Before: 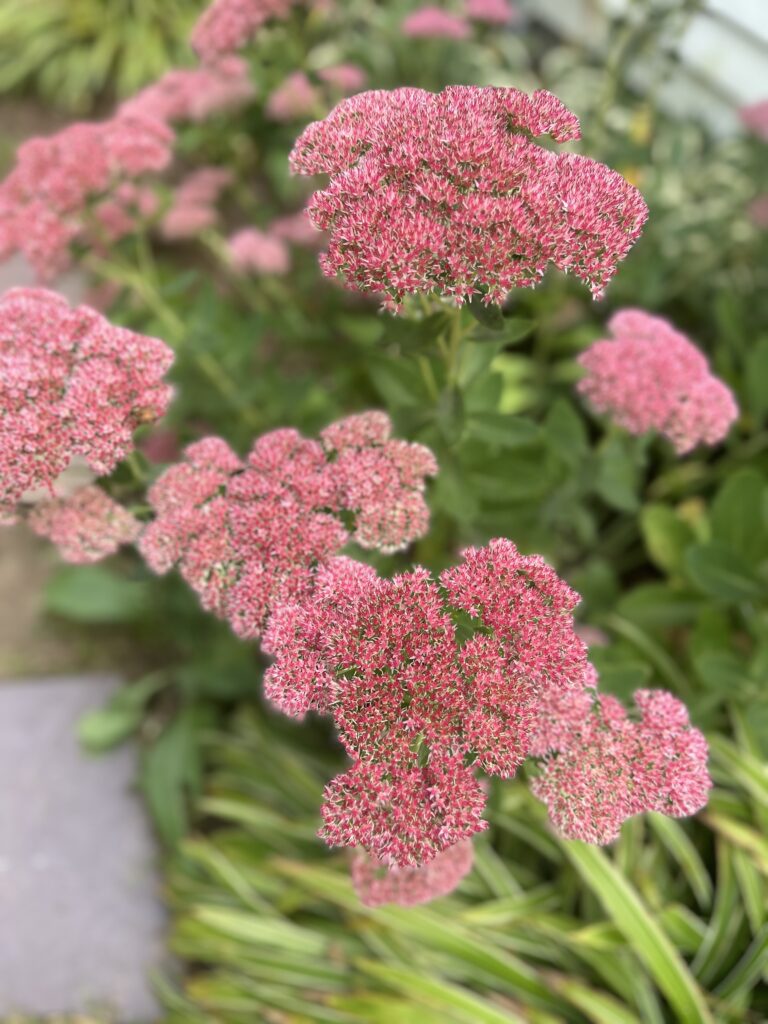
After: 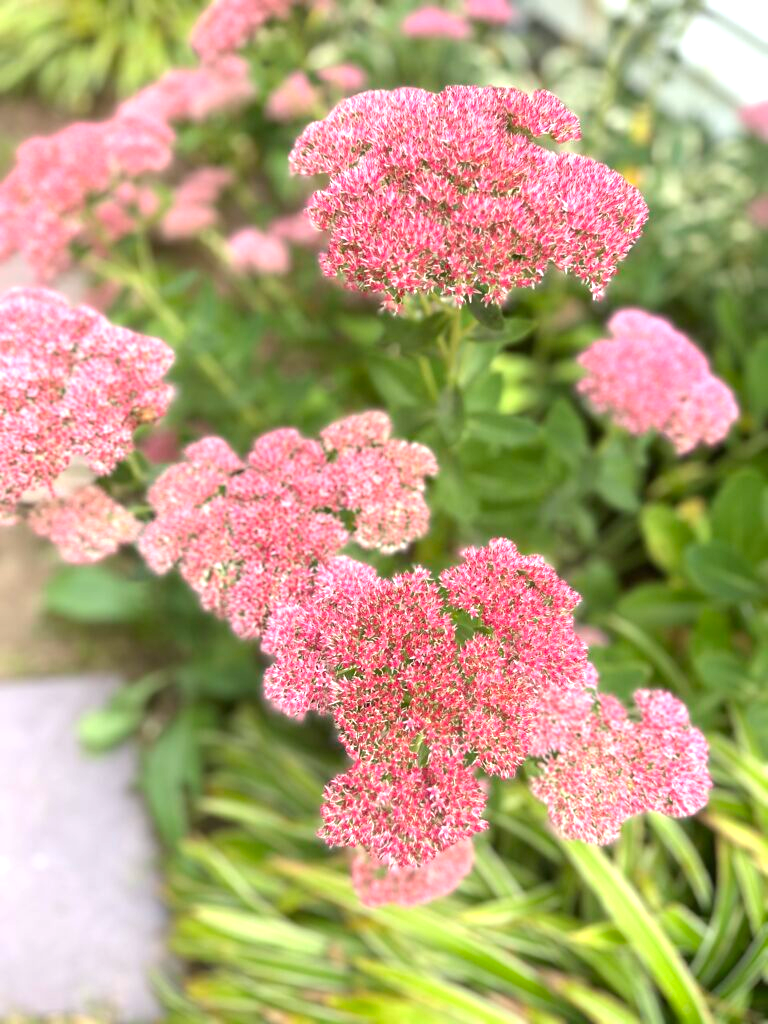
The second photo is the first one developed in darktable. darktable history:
exposure: exposure 0.814 EV, compensate highlight preservation false
